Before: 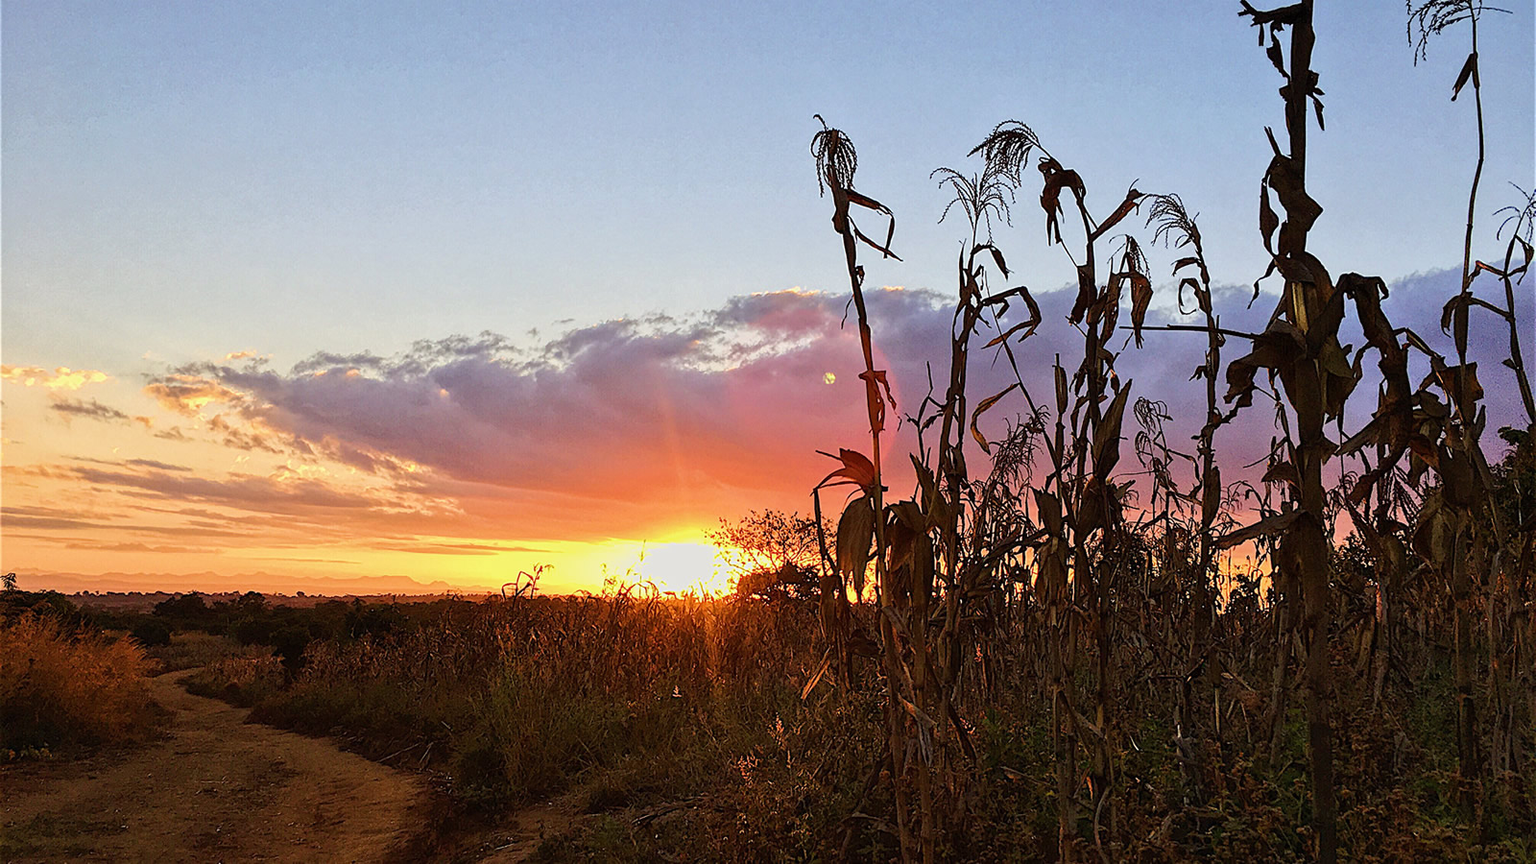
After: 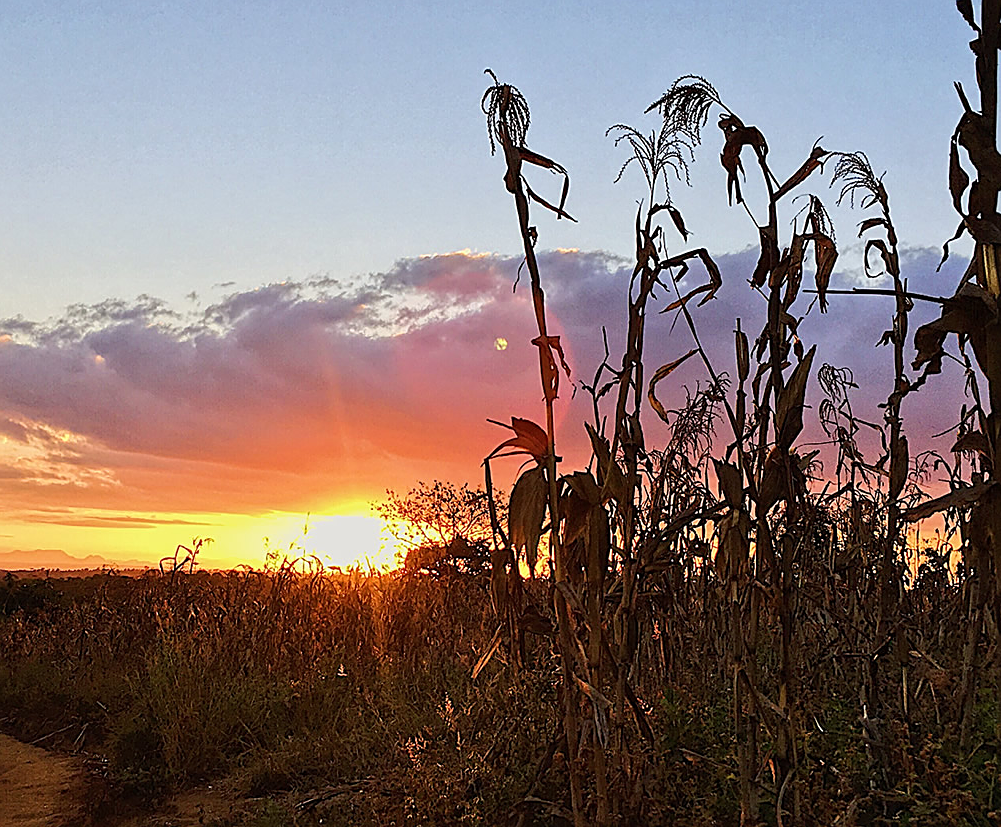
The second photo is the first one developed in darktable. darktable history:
sharpen: on, module defaults
crop and rotate: left 22.723%, top 5.646%, right 14.69%, bottom 2.359%
